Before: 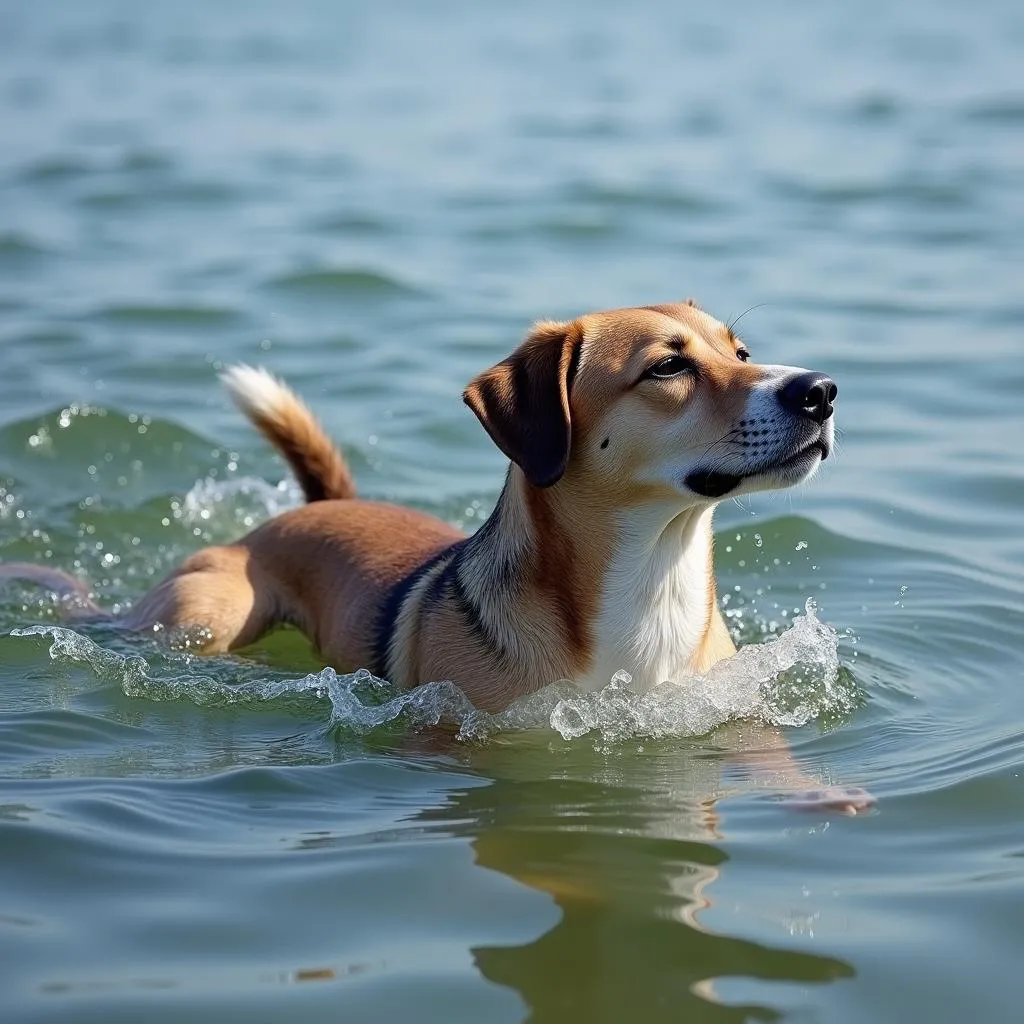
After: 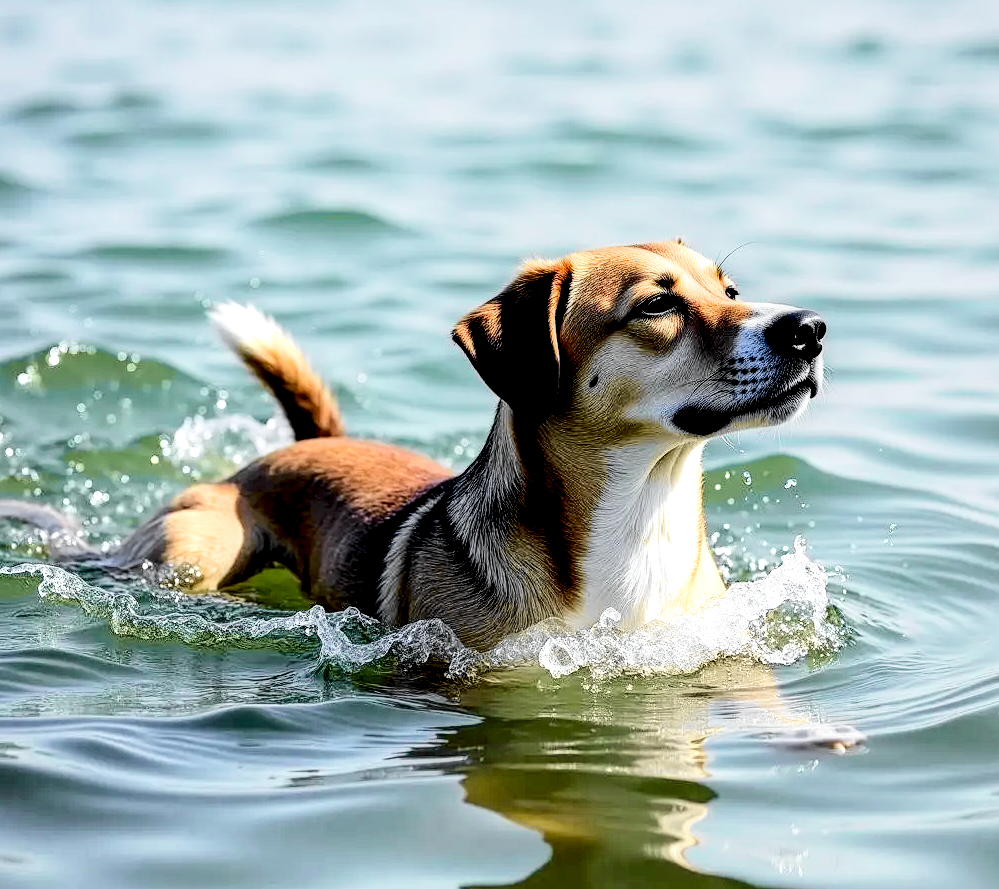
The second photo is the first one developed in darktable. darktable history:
tone curve: curves: ch0 [(0, 0) (0.071, 0.047) (0.266, 0.26) (0.483, 0.554) (0.753, 0.811) (1, 0.983)]; ch1 [(0, 0) (0.346, 0.307) (0.408, 0.387) (0.463, 0.465) (0.482, 0.493) (0.502, 0.499) (0.517, 0.502) (0.55, 0.548) (0.597, 0.61) (0.651, 0.698) (1, 1)]; ch2 [(0, 0) (0.346, 0.34) (0.434, 0.46) (0.485, 0.494) (0.5, 0.498) (0.517, 0.506) (0.526, 0.545) (0.583, 0.61) (0.625, 0.659) (1, 1)], color space Lab, independent channels, preserve colors none
crop: left 1.079%, top 6.145%, right 1.286%, bottom 7.035%
filmic rgb: black relative exposure -16 EV, white relative exposure 6.27 EV, hardness 5.12, contrast 1.352, iterations of high-quality reconstruction 0
exposure: black level correction 0.012, exposure 0.693 EV, compensate highlight preservation false
local contrast: highlights 60%, shadows 62%, detail 160%
